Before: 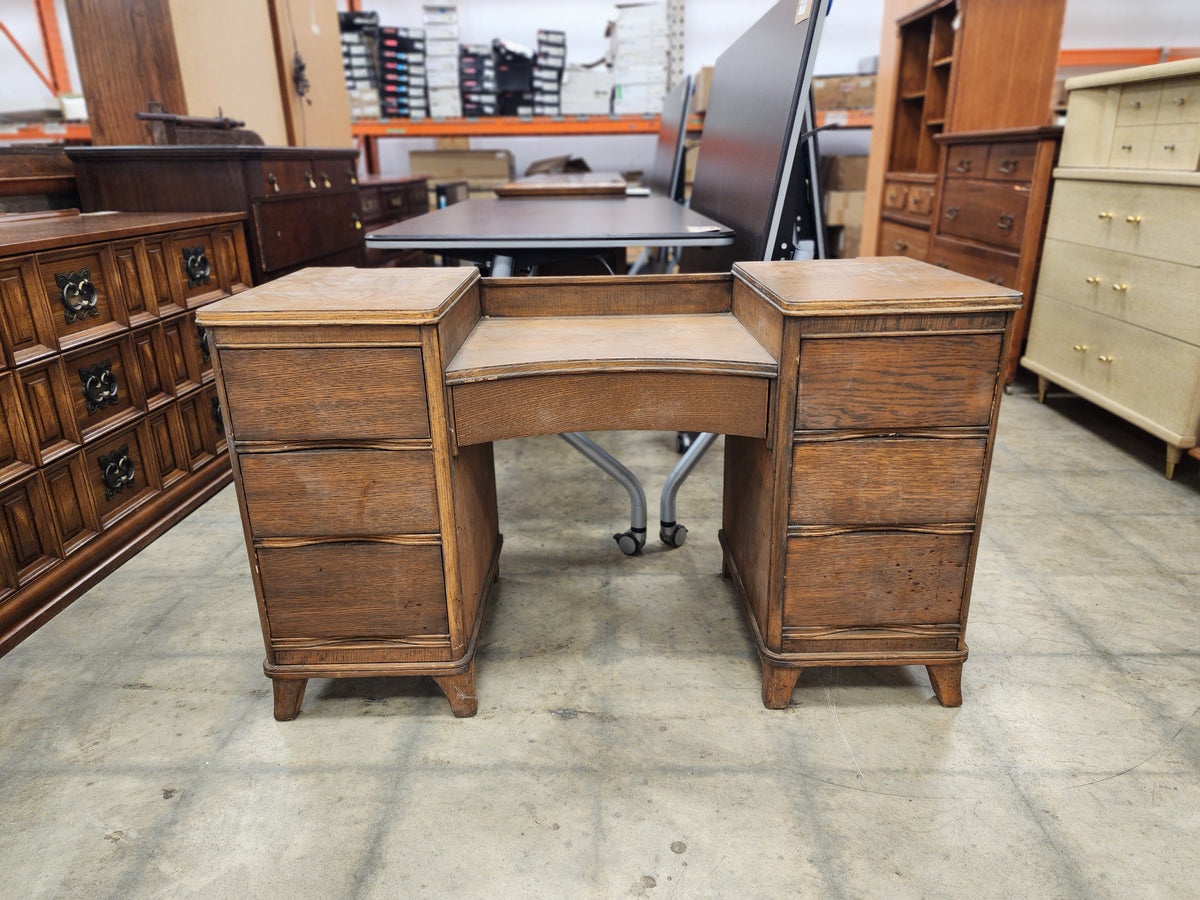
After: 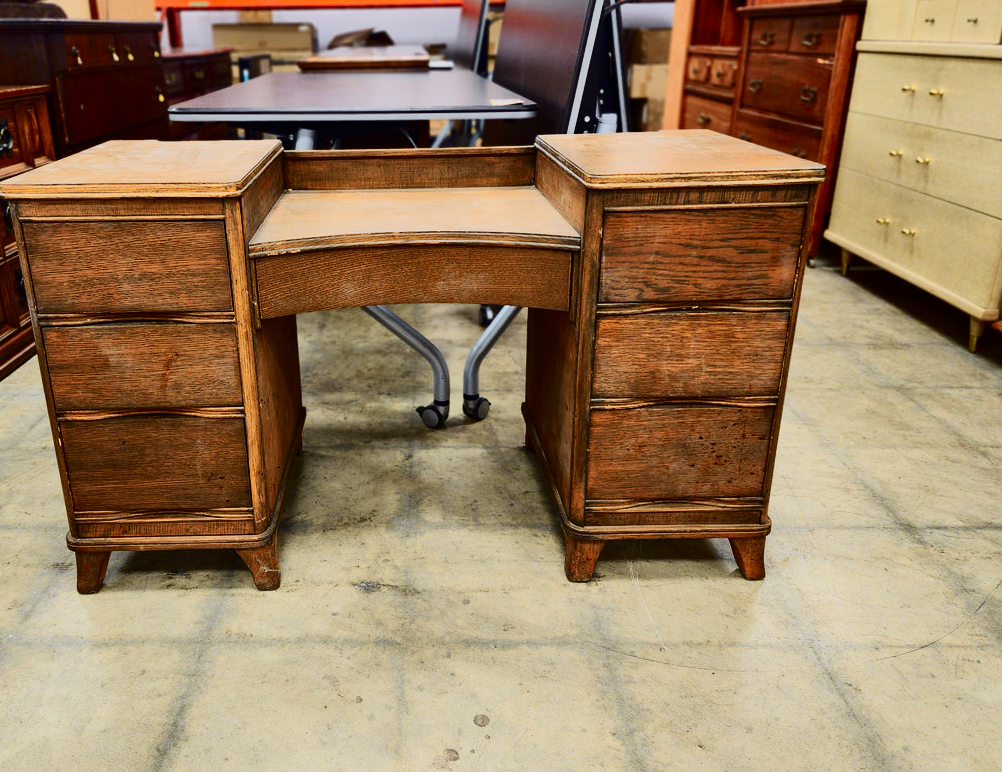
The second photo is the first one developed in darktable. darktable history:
crop: left 16.468%, top 14.215%
tone curve: curves: ch0 [(0, 0) (0.091, 0.066) (0.184, 0.16) (0.491, 0.519) (0.748, 0.765) (1, 0.919)]; ch1 [(0, 0) (0.179, 0.173) (0.322, 0.32) (0.424, 0.424) (0.502, 0.504) (0.56, 0.575) (0.631, 0.675) (0.777, 0.806) (1, 1)]; ch2 [(0, 0) (0.434, 0.447) (0.497, 0.498) (0.539, 0.566) (0.676, 0.691) (1, 1)], color space Lab, independent channels, preserve colors none
shadows and highlights: radius 127.46, shadows 30.47, highlights -30.64, low approximation 0.01, soften with gaussian
contrast brightness saturation: contrast 0.206, brightness -0.101, saturation 0.213
